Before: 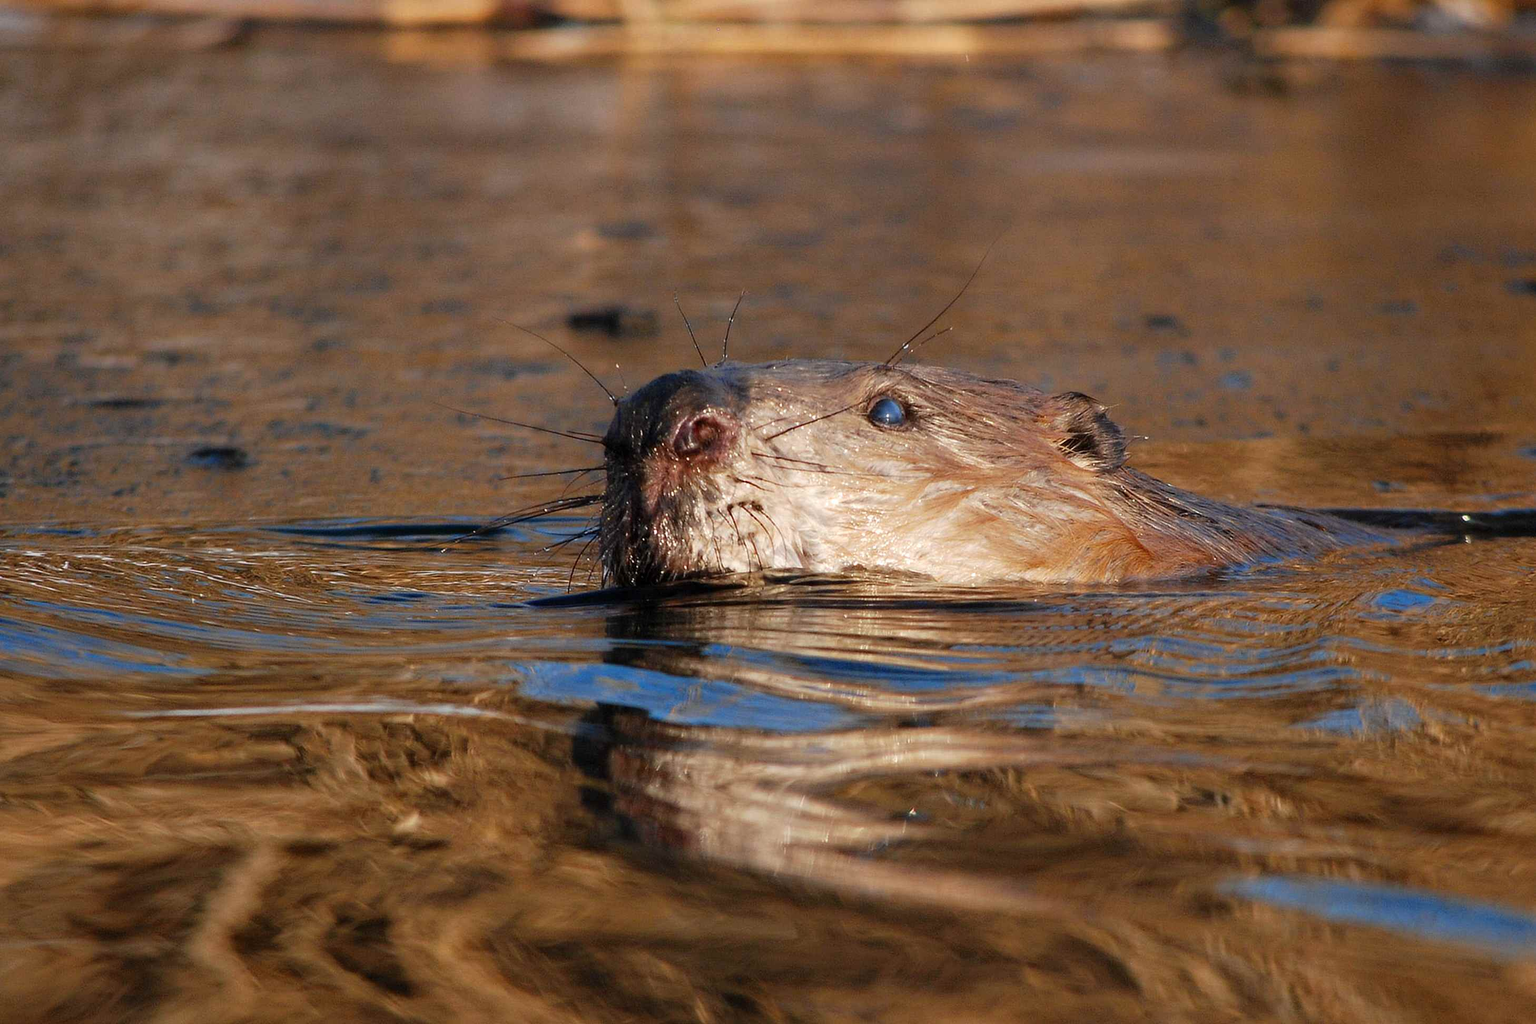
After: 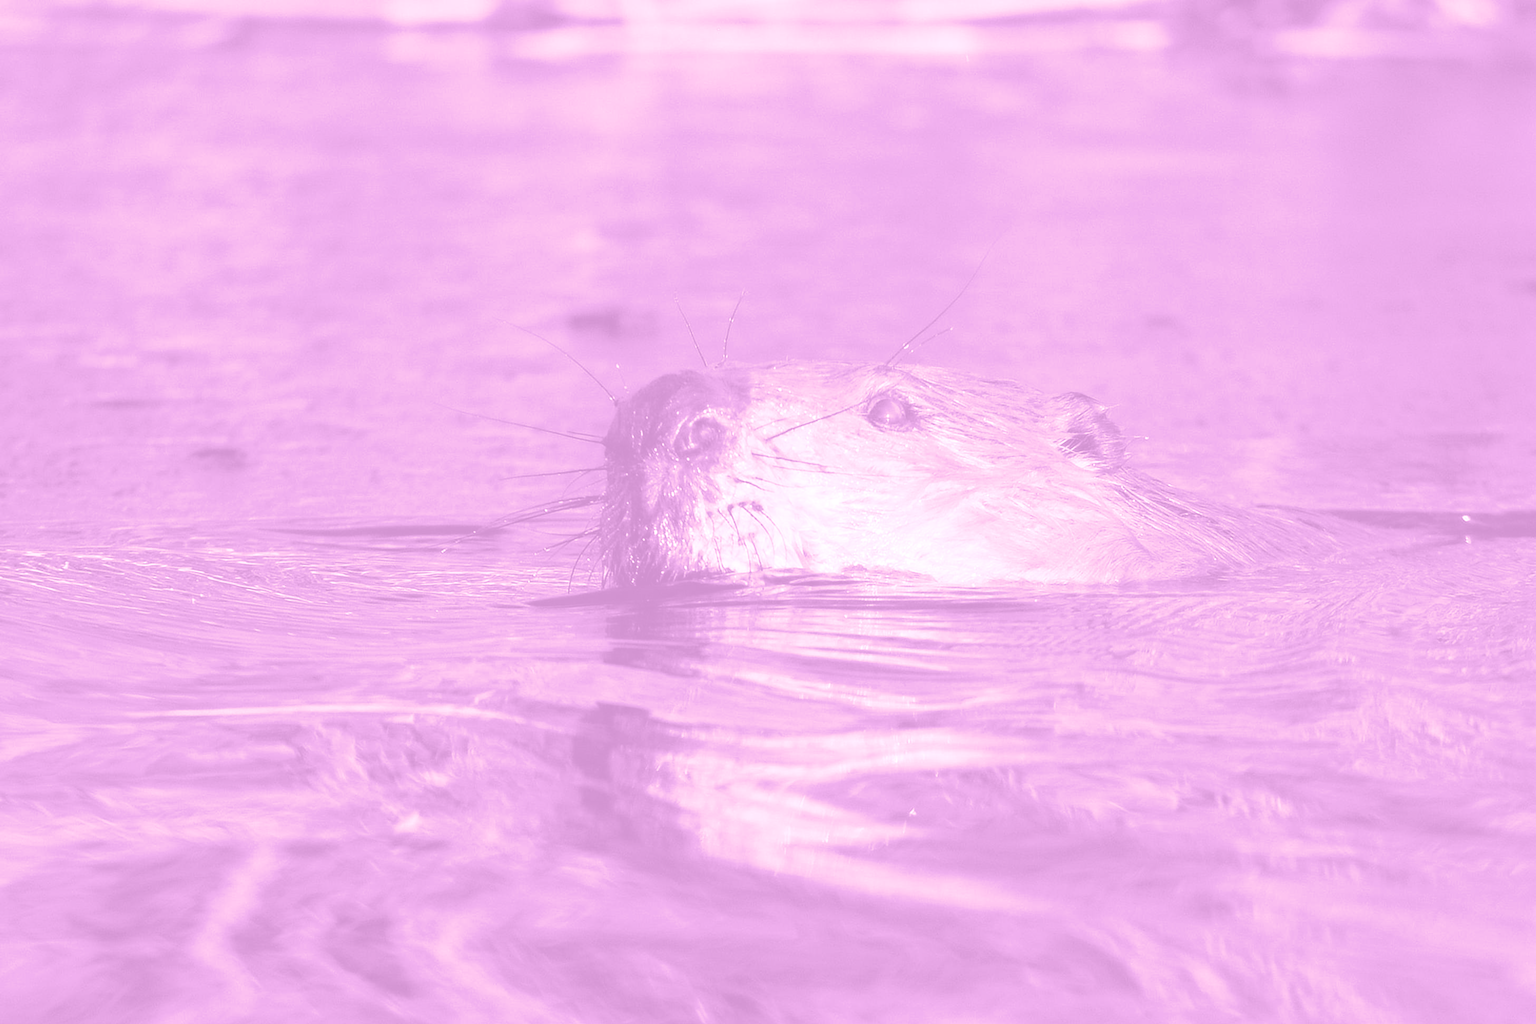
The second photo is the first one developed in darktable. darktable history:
colorize: hue 331.2°, saturation 75%, source mix 30.28%, lightness 70.52%, version 1
split-toning: shadows › hue 43.2°, shadows › saturation 0, highlights › hue 50.4°, highlights › saturation 1
